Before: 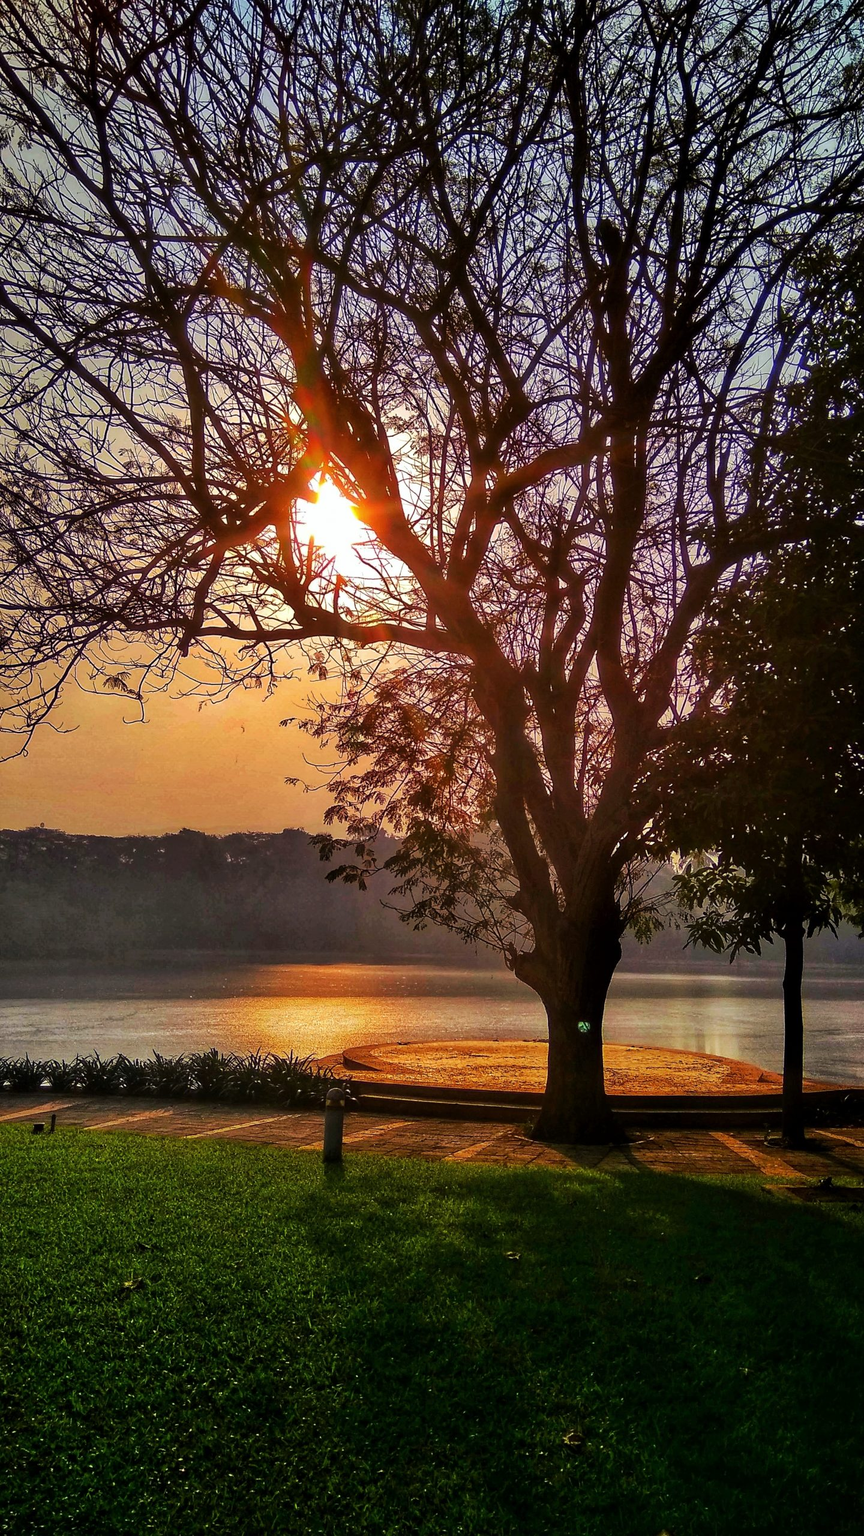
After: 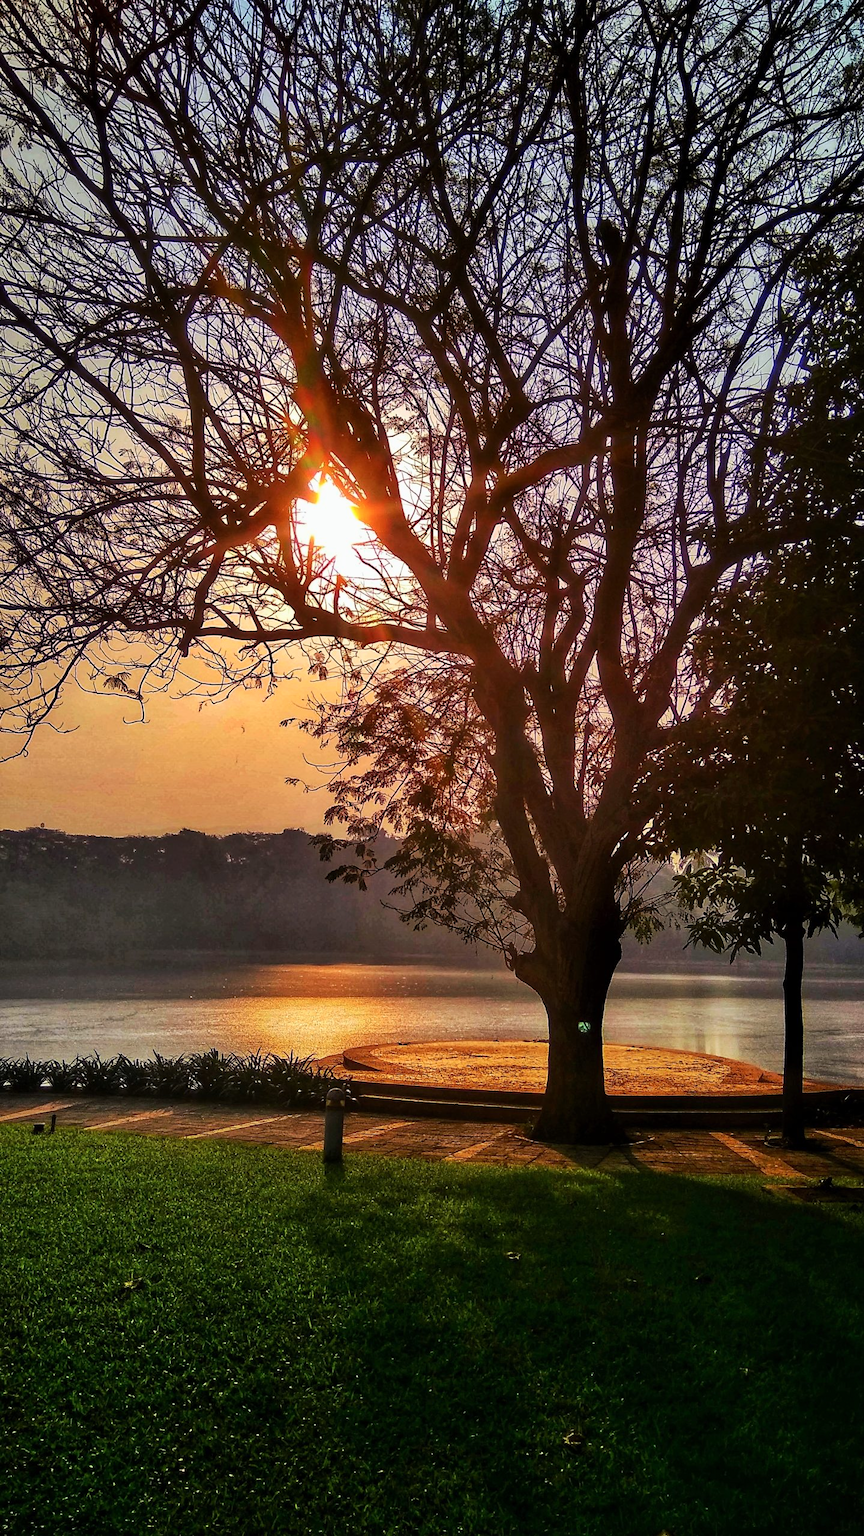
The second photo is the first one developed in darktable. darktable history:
exposure: exposure -0.058 EV, compensate exposure bias true, compensate highlight preservation false
contrast brightness saturation: contrast 0.15, brightness 0.055
